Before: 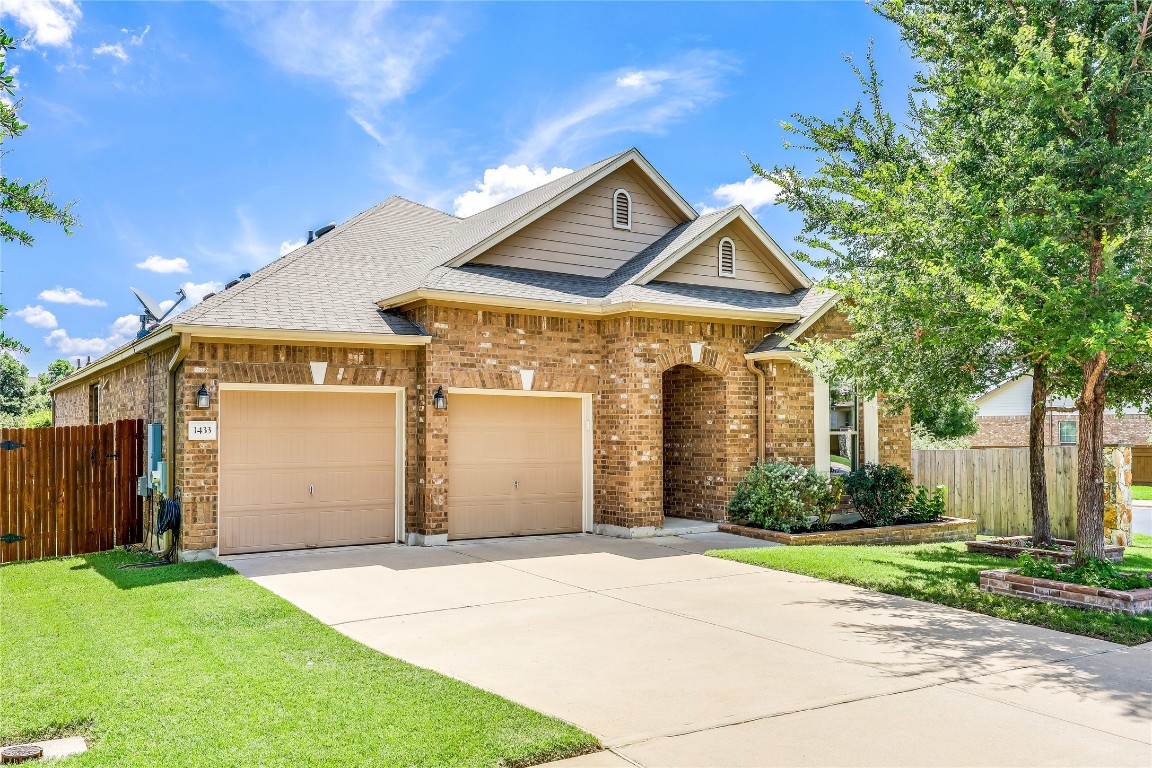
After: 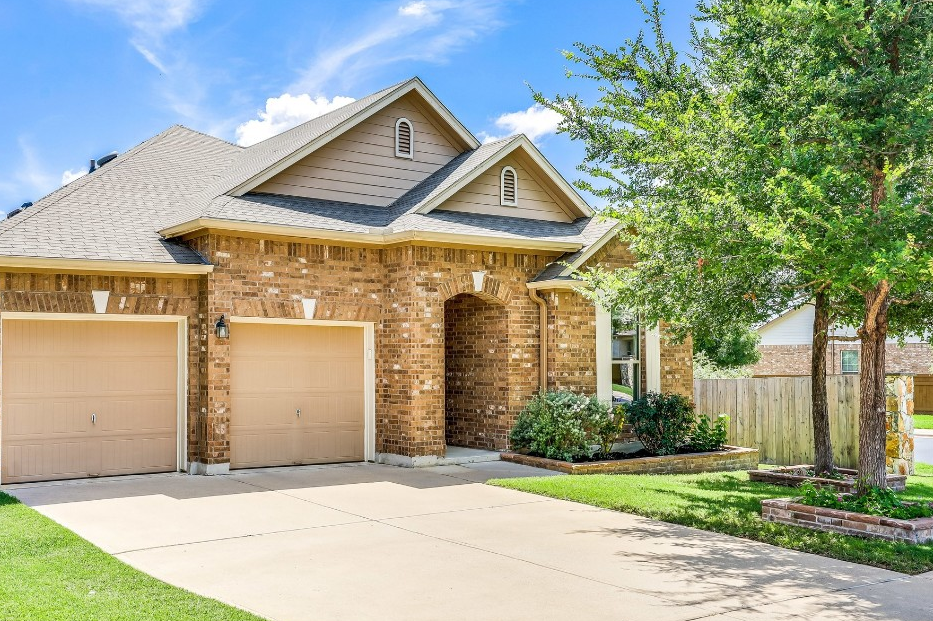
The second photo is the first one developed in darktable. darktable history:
crop: left 18.969%, top 9.362%, right 0.001%, bottom 9.772%
